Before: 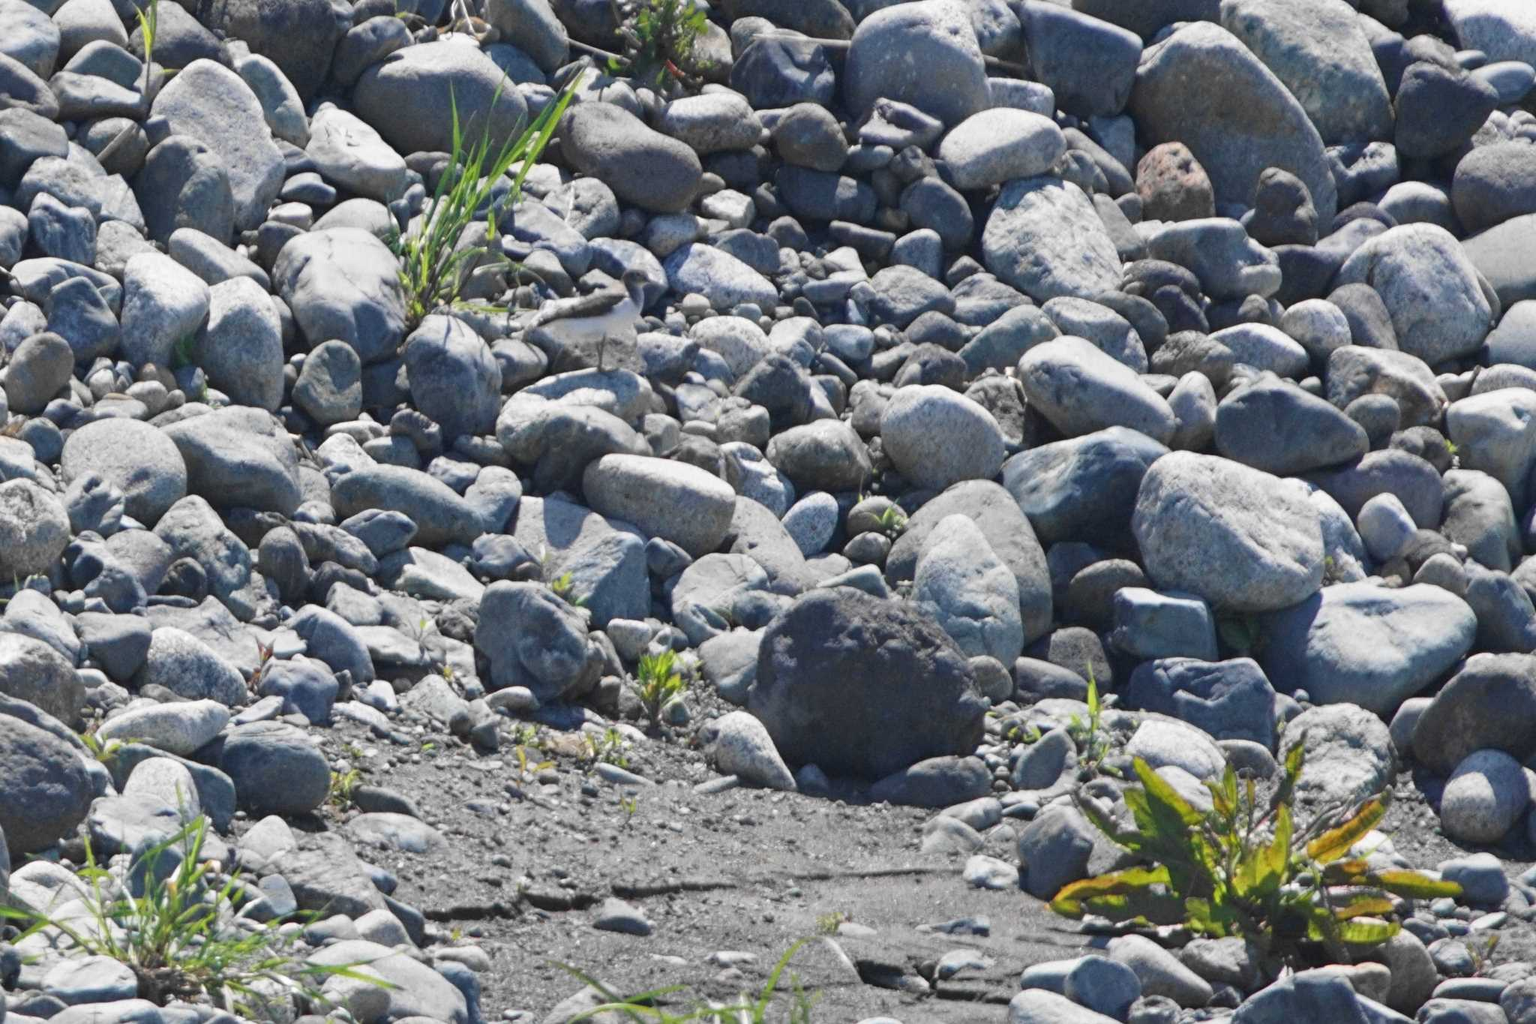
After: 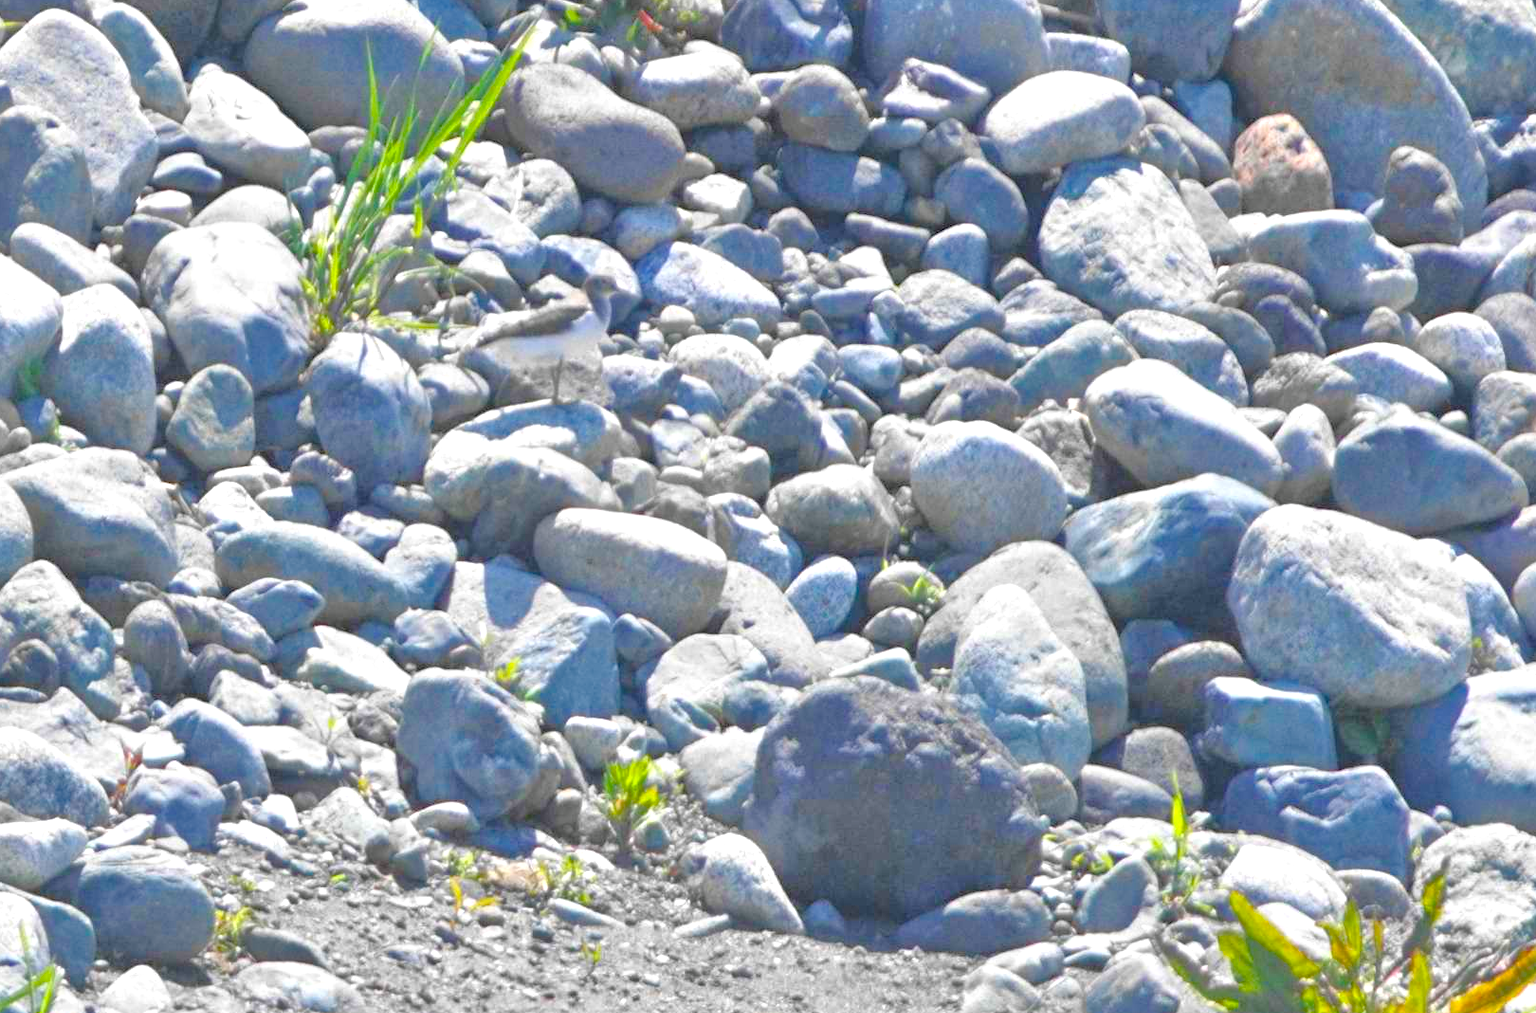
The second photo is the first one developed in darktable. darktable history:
crop and rotate: left 10.466%, top 5.059%, right 10.424%, bottom 16.619%
tone equalizer: -8 EV 1.97 EV, -7 EV 1.98 EV, -6 EV 1.98 EV, -5 EV 1.97 EV, -4 EV 1.98 EV, -3 EV 1.49 EV, -2 EV 0.977 EV, -1 EV 0.505 EV, mask exposure compensation -0.491 EV
color balance rgb: shadows lift › chroma 0.995%, shadows lift › hue 114.54°, global offset › luminance 0.52%, perceptual saturation grading › global saturation 40.937%, global vibrance 9.813%
